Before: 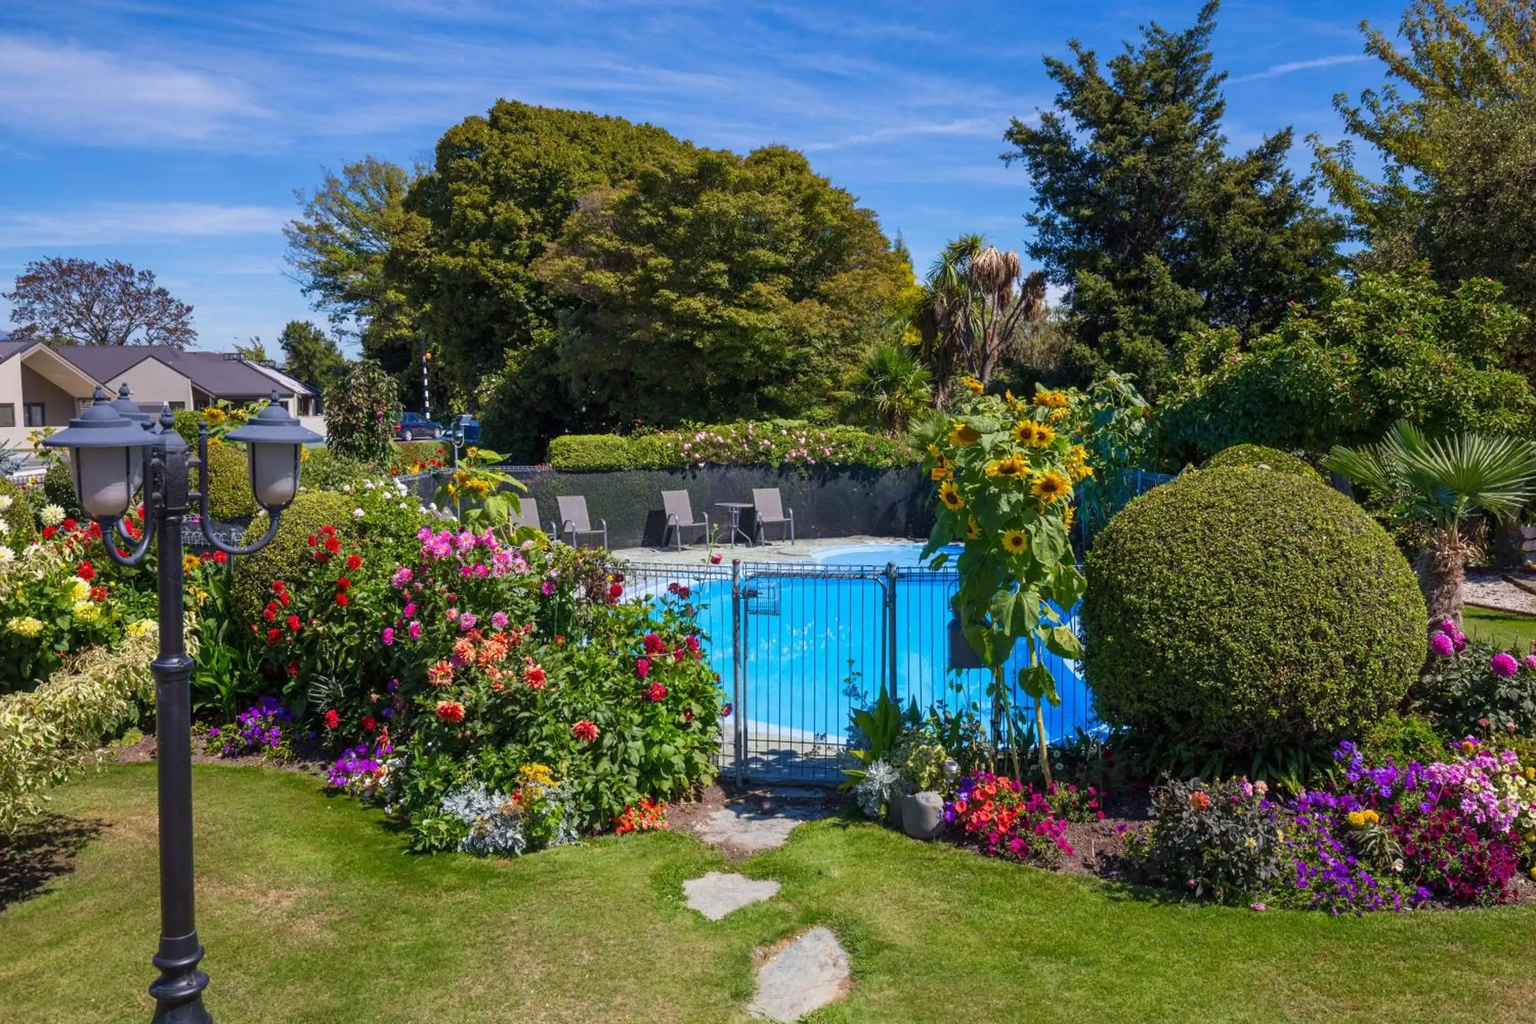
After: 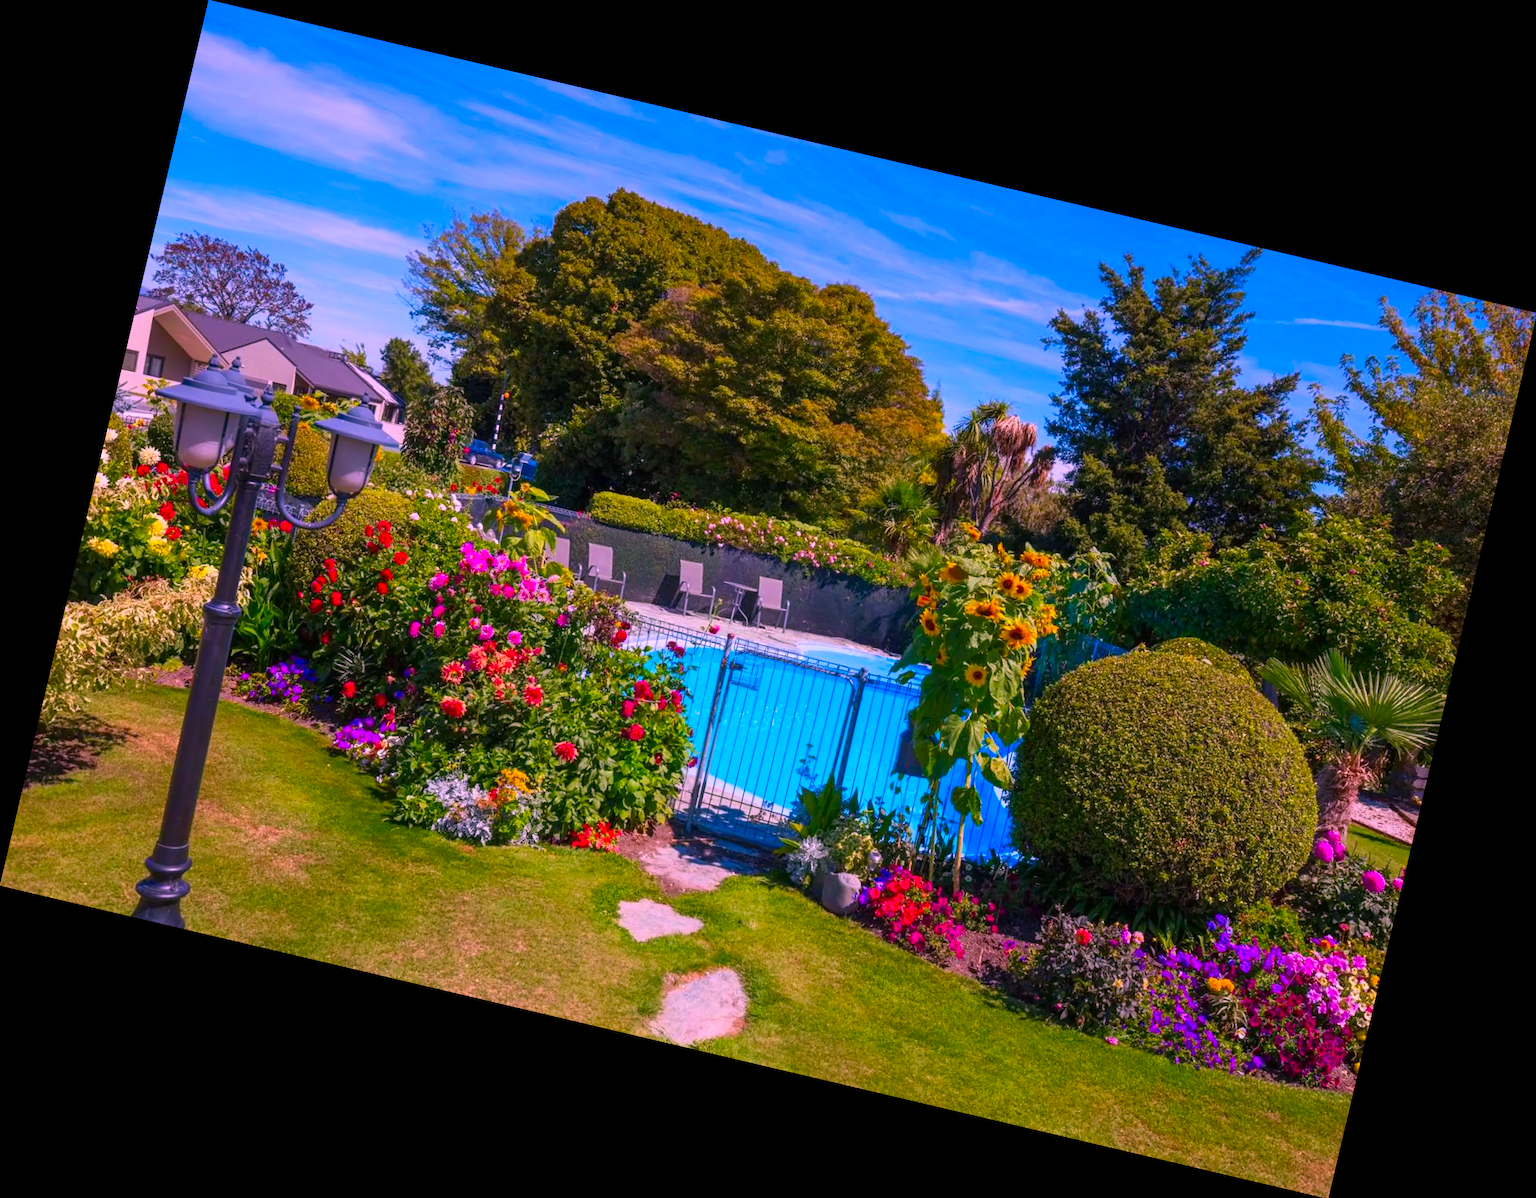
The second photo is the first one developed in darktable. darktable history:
color correction: highlights a* 19.5, highlights b* -11.53, saturation 1.69
rotate and perspective: rotation 13.27°, automatic cropping off
